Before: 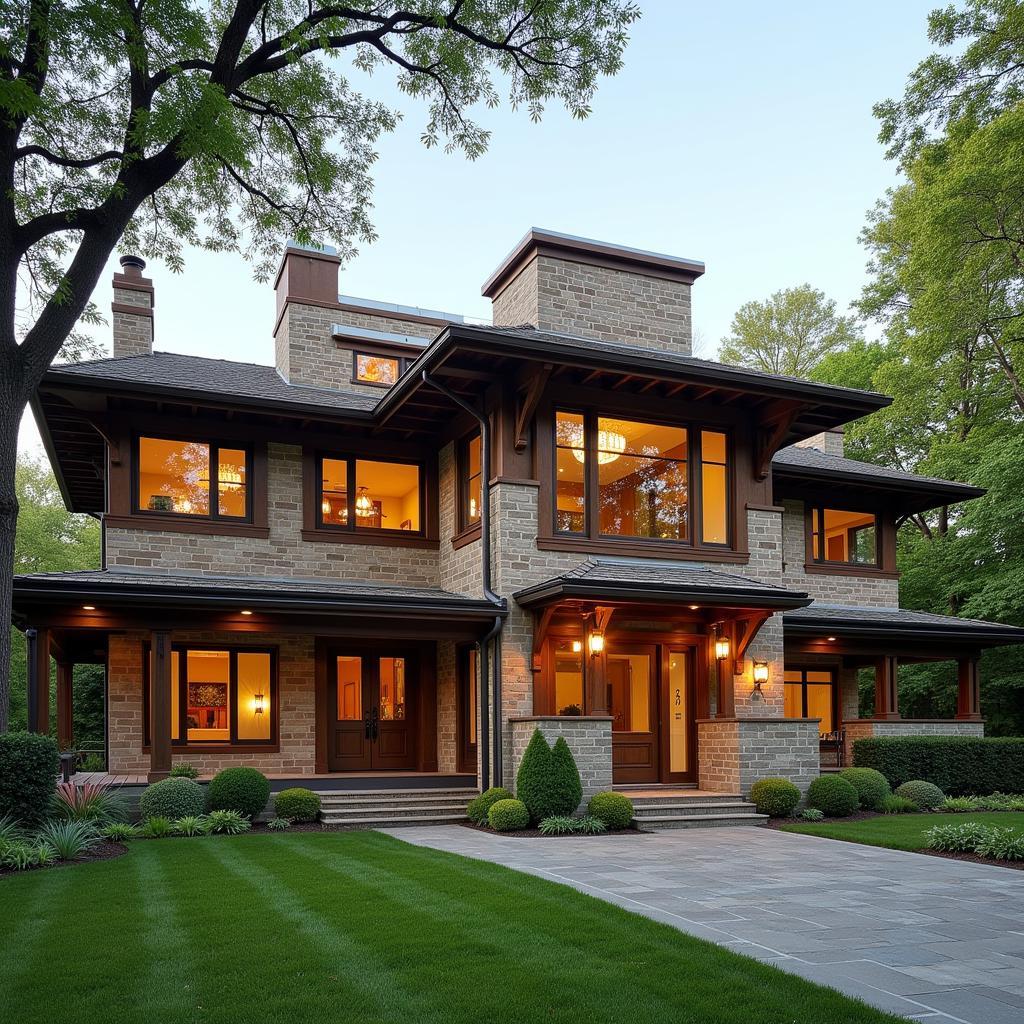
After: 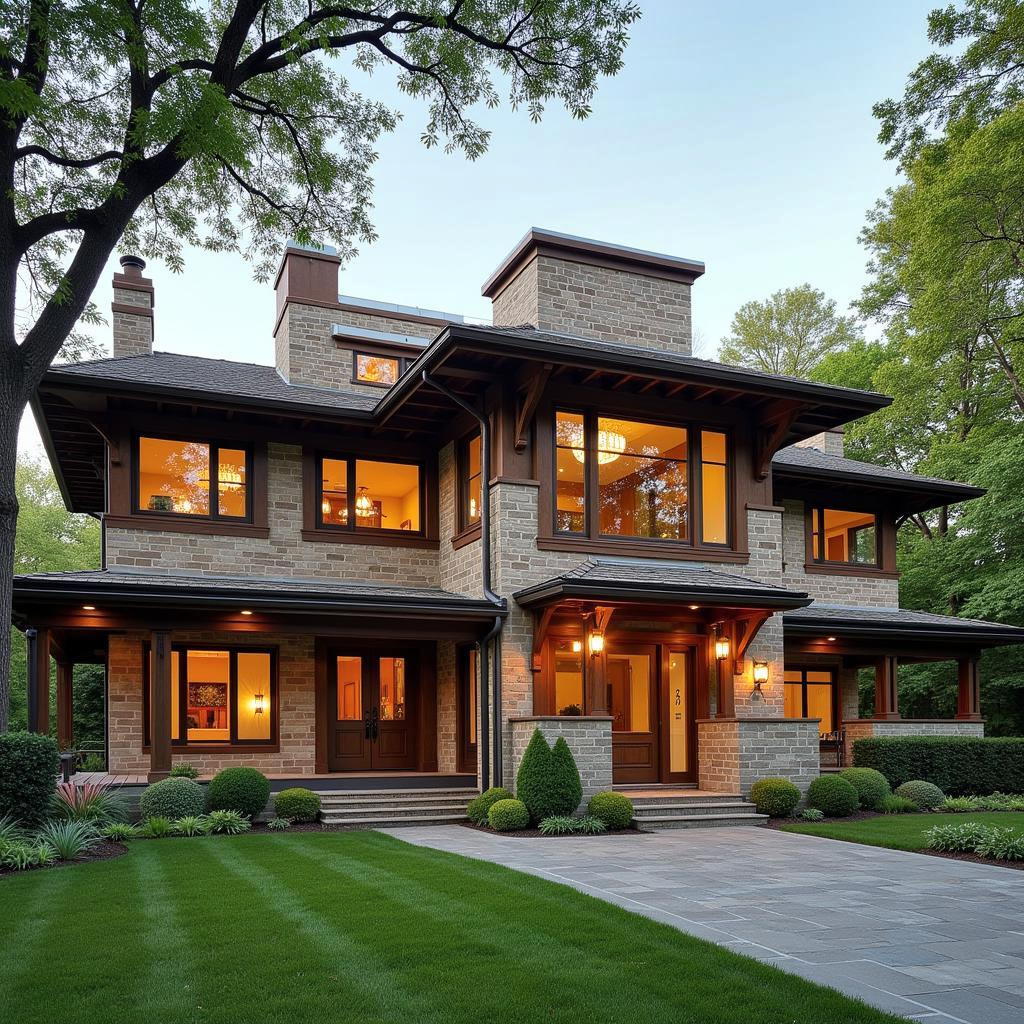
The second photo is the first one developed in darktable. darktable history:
shadows and highlights: shadows 39.53, highlights -55.92, low approximation 0.01, soften with gaussian
